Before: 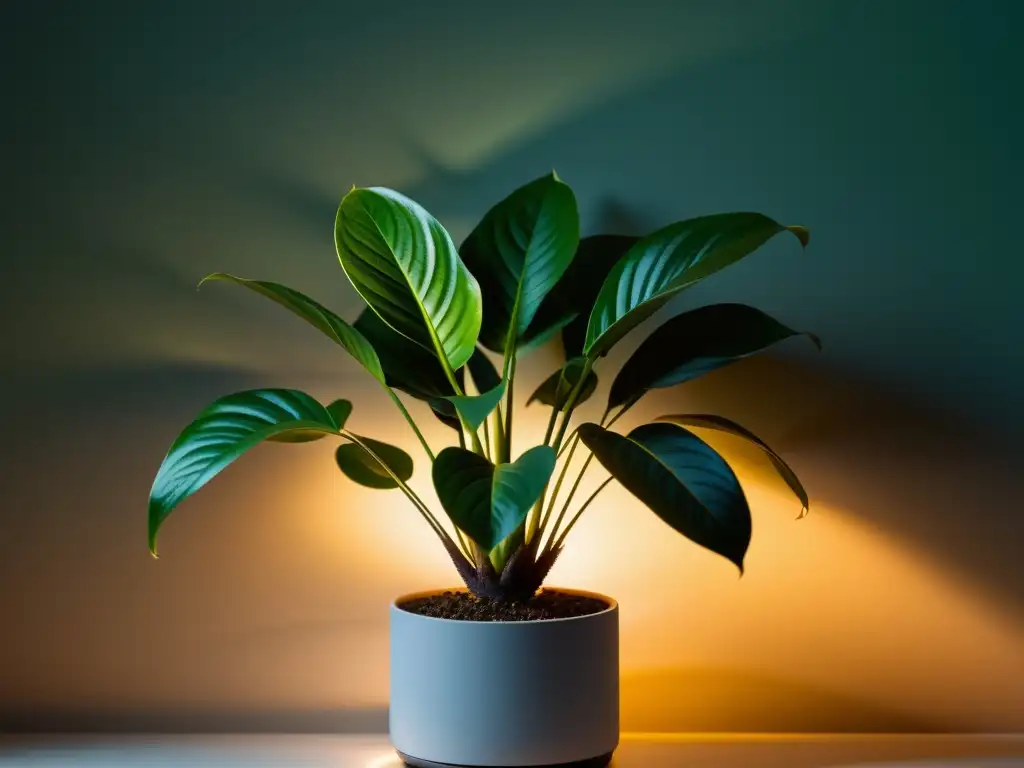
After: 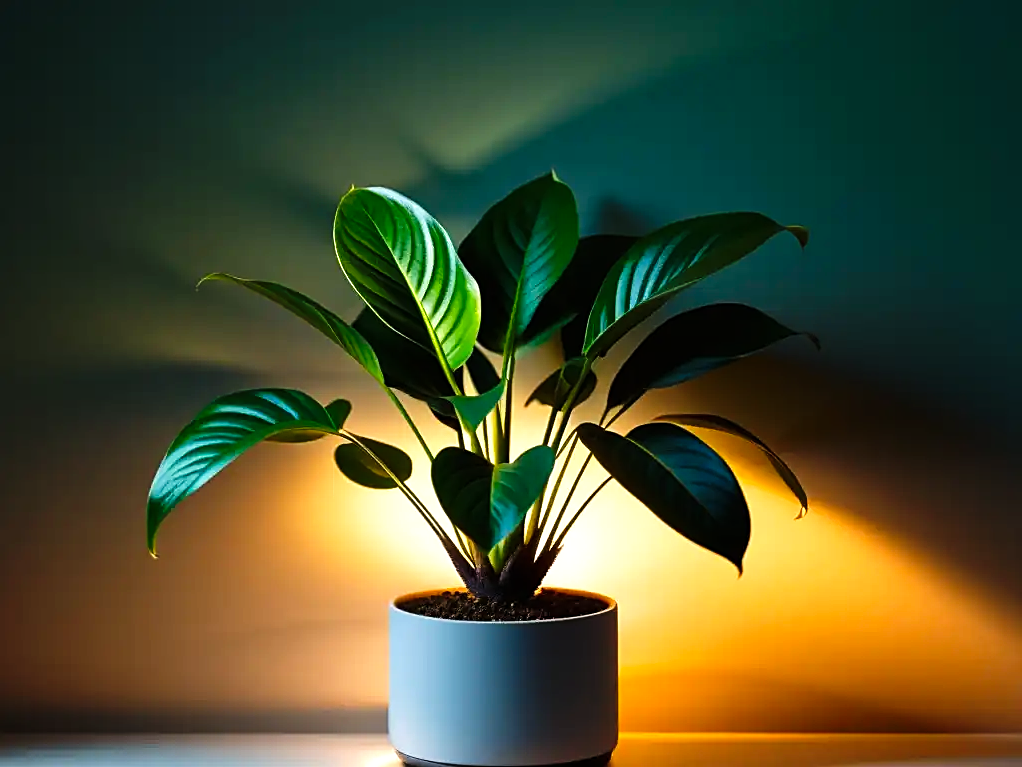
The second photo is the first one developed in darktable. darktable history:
sharpen: on, module defaults
tone curve: curves: ch0 [(0, 0) (0.003, 0.002) (0.011, 0.006) (0.025, 0.014) (0.044, 0.025) (0.069, 0.039) (0.1, 0.056) (0.136, 0.082) (0.177, 0.116) (0.224, 0.163) (0.277, 0.233) (0.335, 0.311) (0.399, 0.396) (0.468, 0.488) (0.543, 0.588) (0.623, 0.695) (0.709, 0.809) (0.801, 0.912) (0.898, 0.997) (1, 1)], preserve colors none
crop and rotate: left 0.116%, bottom 0%
